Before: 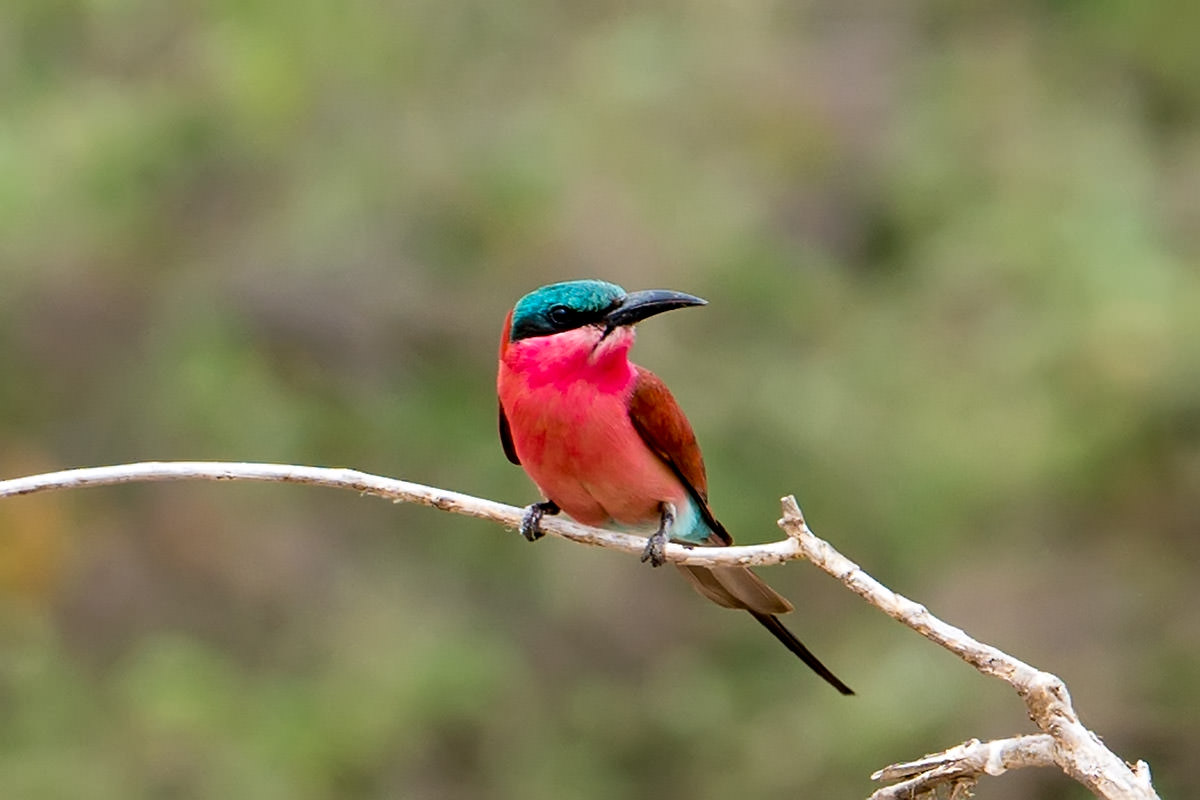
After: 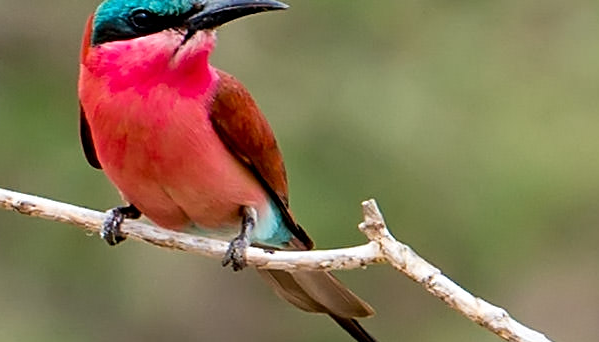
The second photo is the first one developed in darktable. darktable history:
crop: left 34.928%, top 37.11%, right 15.086%, bottom 20.07%
sharpen: amount 0.207
